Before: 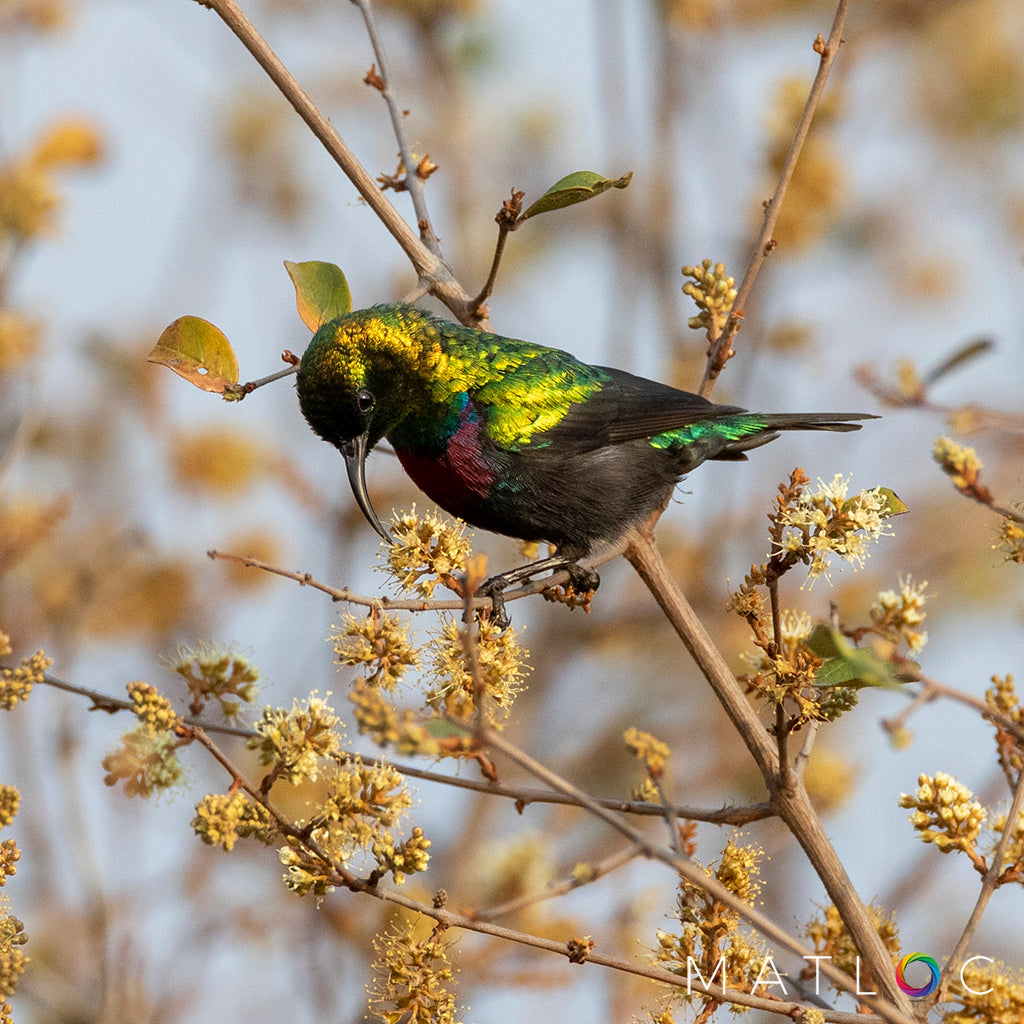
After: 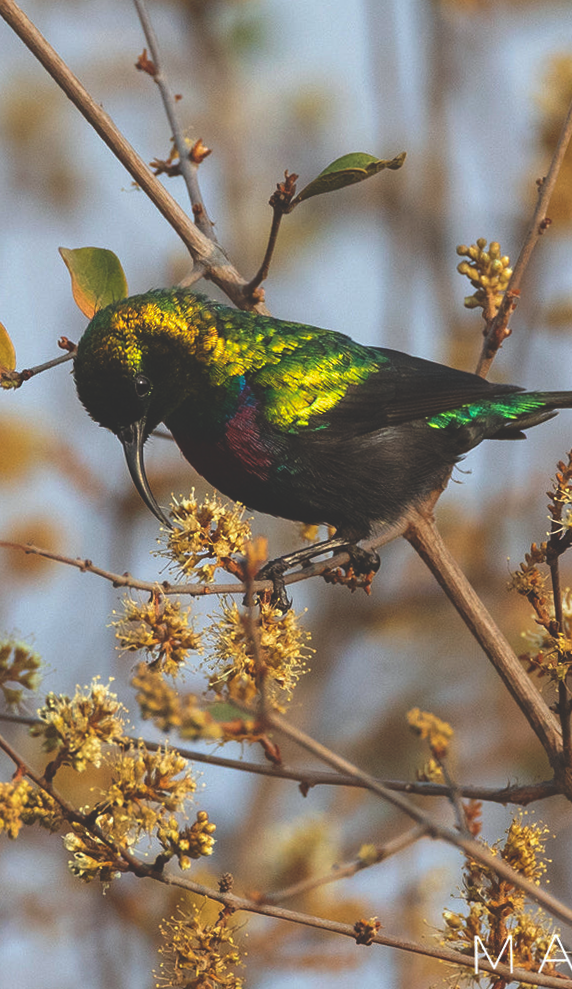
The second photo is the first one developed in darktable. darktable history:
white balance: red 0.986, blue 1.01
crop: left 21.496%, right 22.254%
rotate and perspective: rotation -1°, crop left 0.011, crop right 0.989, crop top 0.025, crop bottom 0.975
rgb curve: curves: ch0 [(0, 0.186) (0.314, 0.284) (0.775, 0.708) (1, 1)], compensate middle gray true, preserve colors none
